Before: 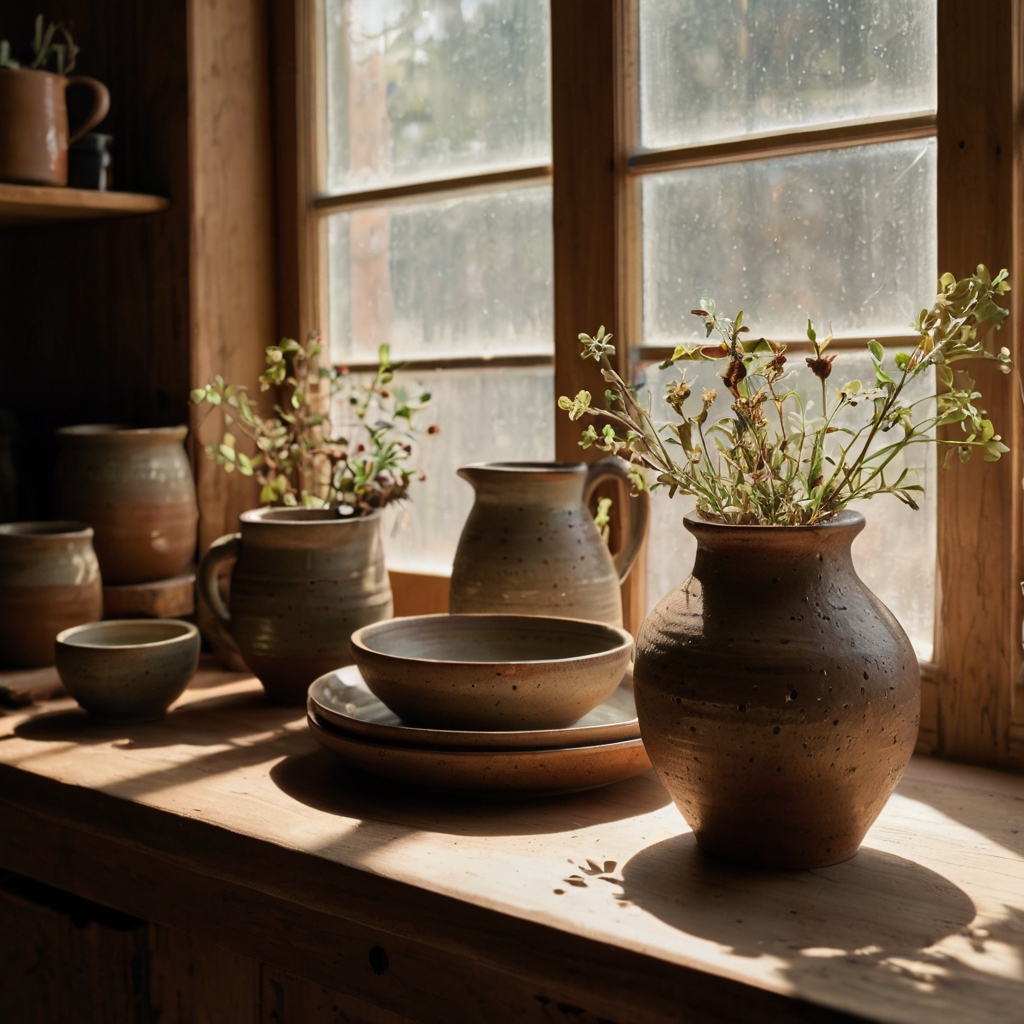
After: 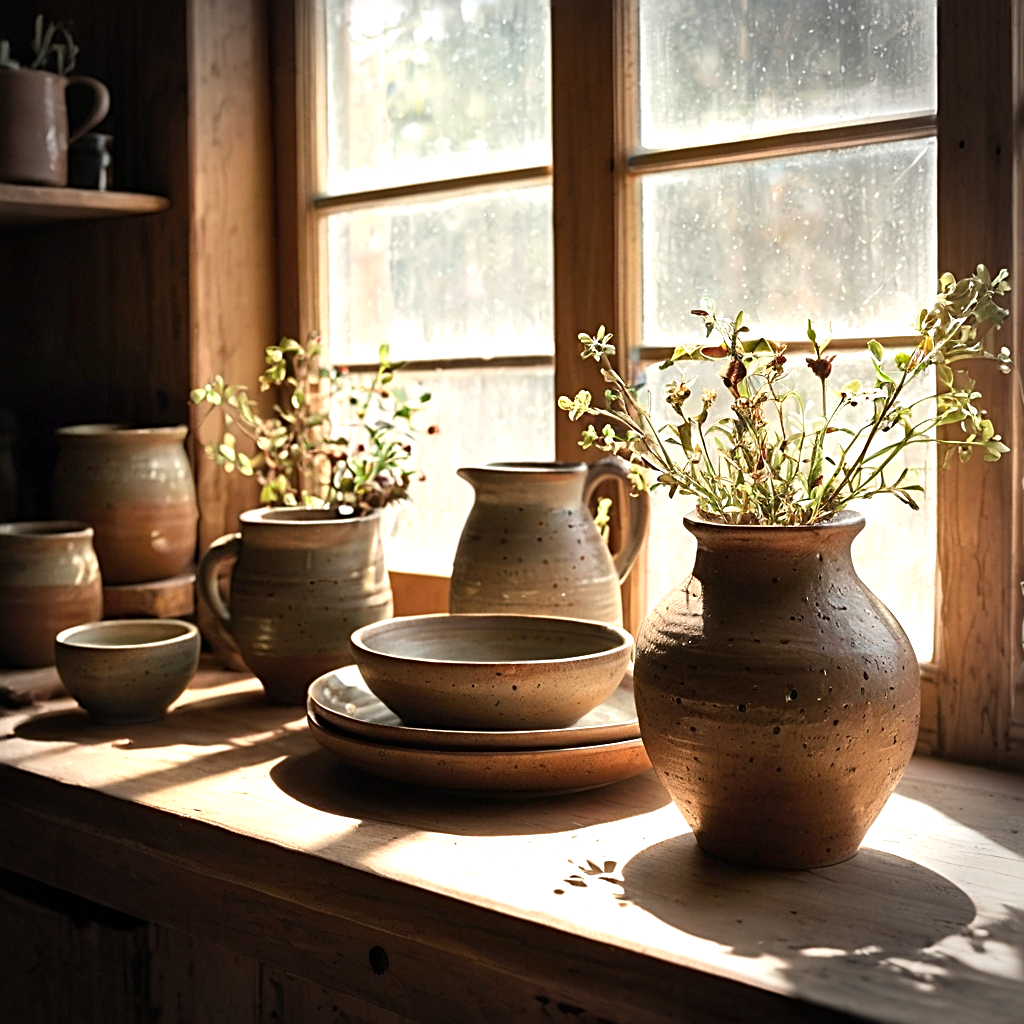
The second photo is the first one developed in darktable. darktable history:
exposure: exposure 1 EV, compensate highlight preservation false
vignetting: fall-off start 88.03%, fall-off radius 24.9%
sharpen: radius 2.531, amount 0.628
